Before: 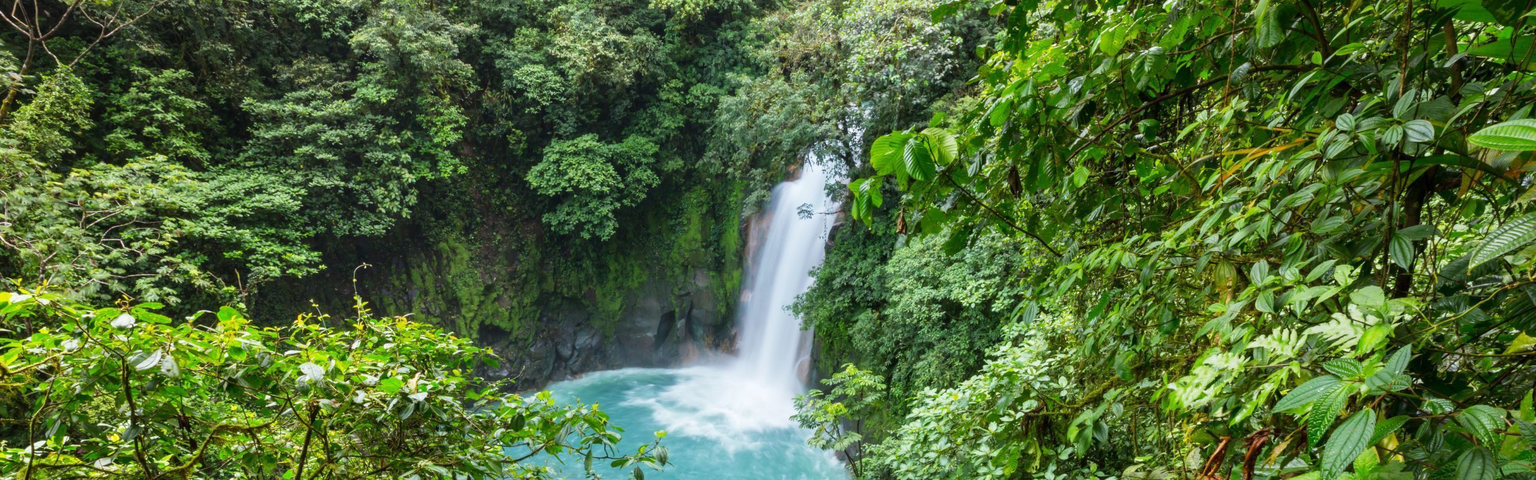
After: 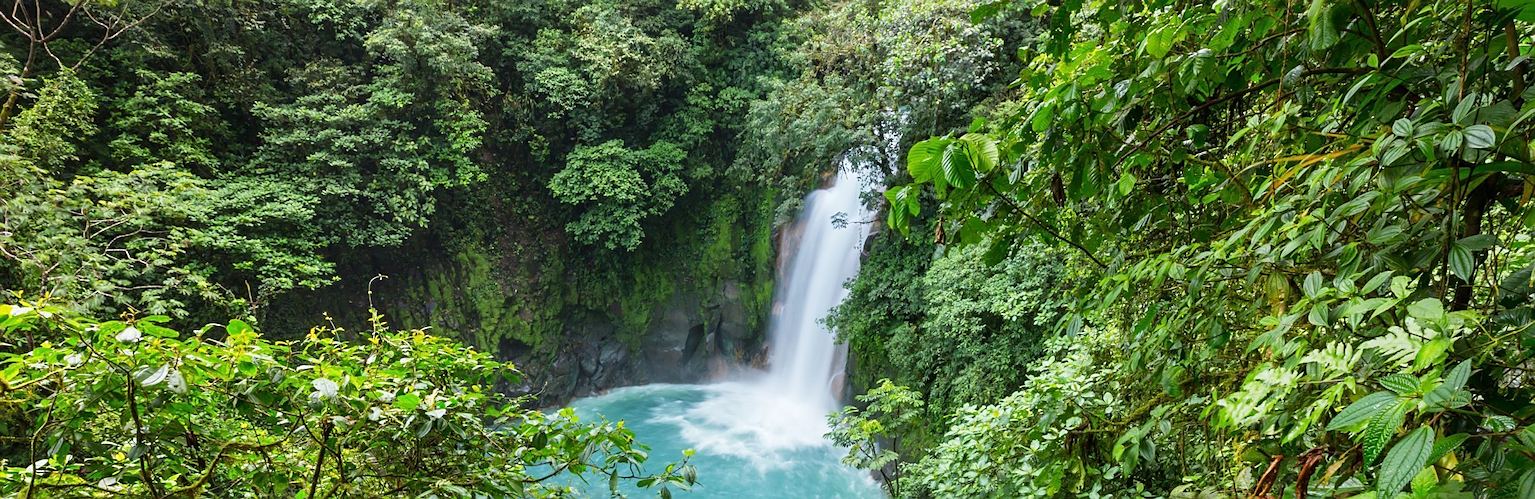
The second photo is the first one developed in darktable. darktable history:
sharpen: on, module defaults
crop: right 4.053%, bottom 0.033%
